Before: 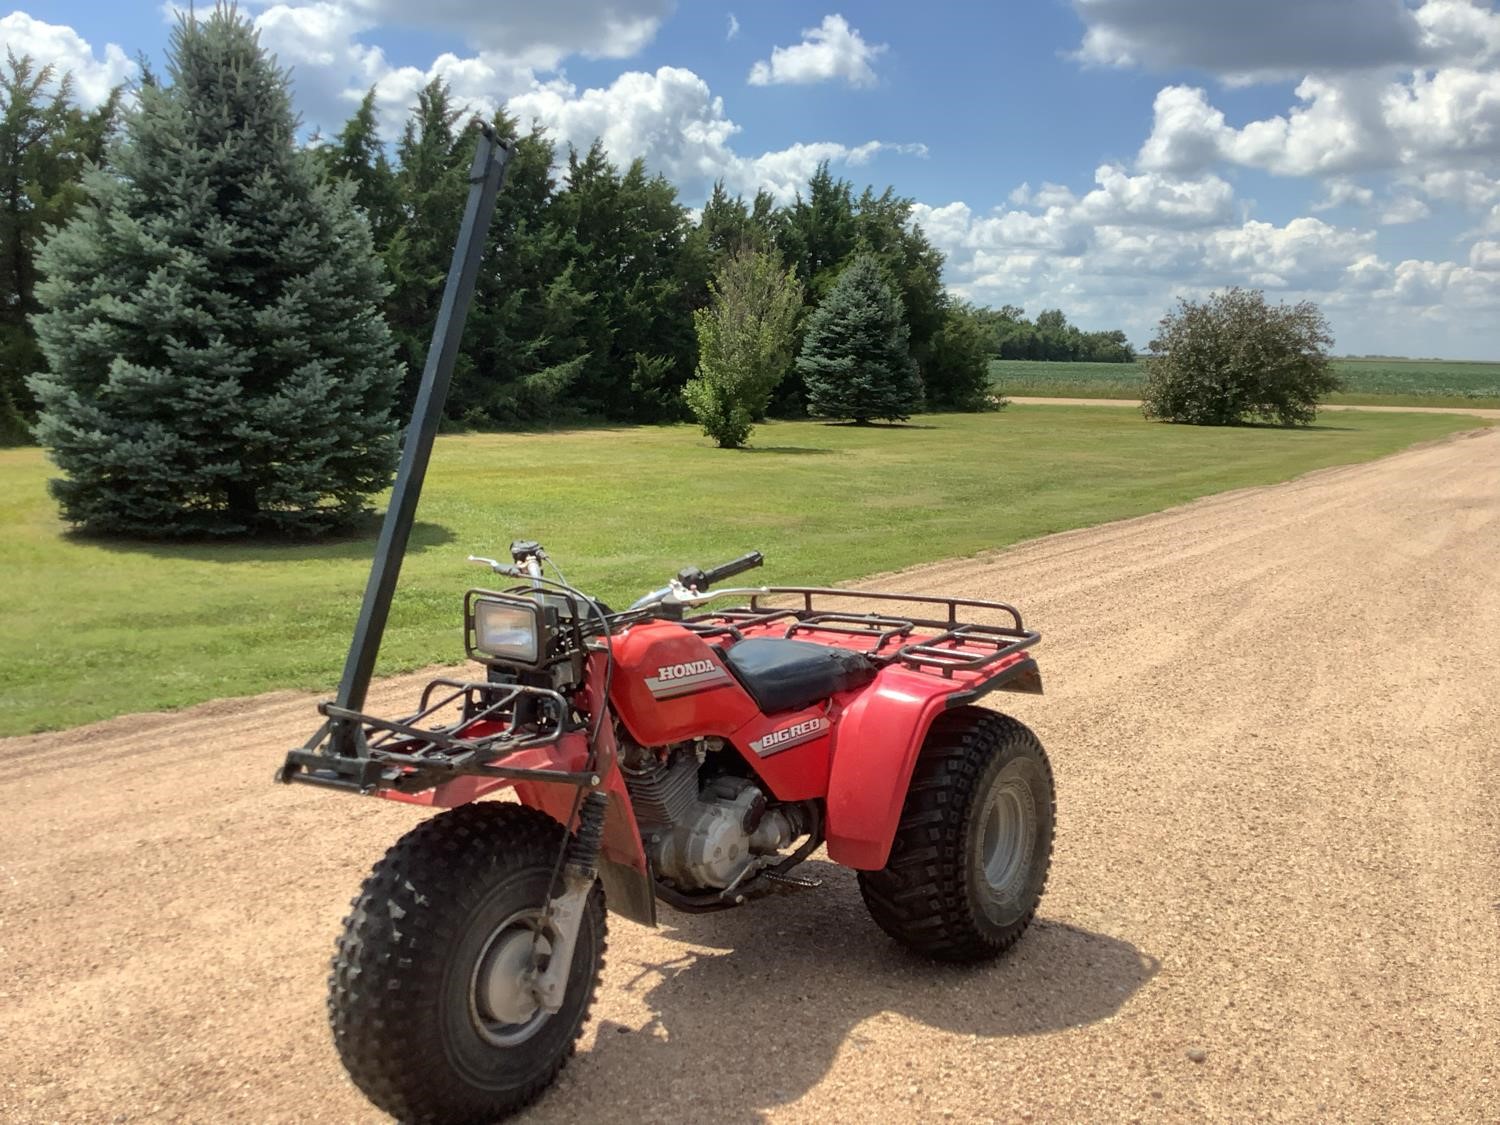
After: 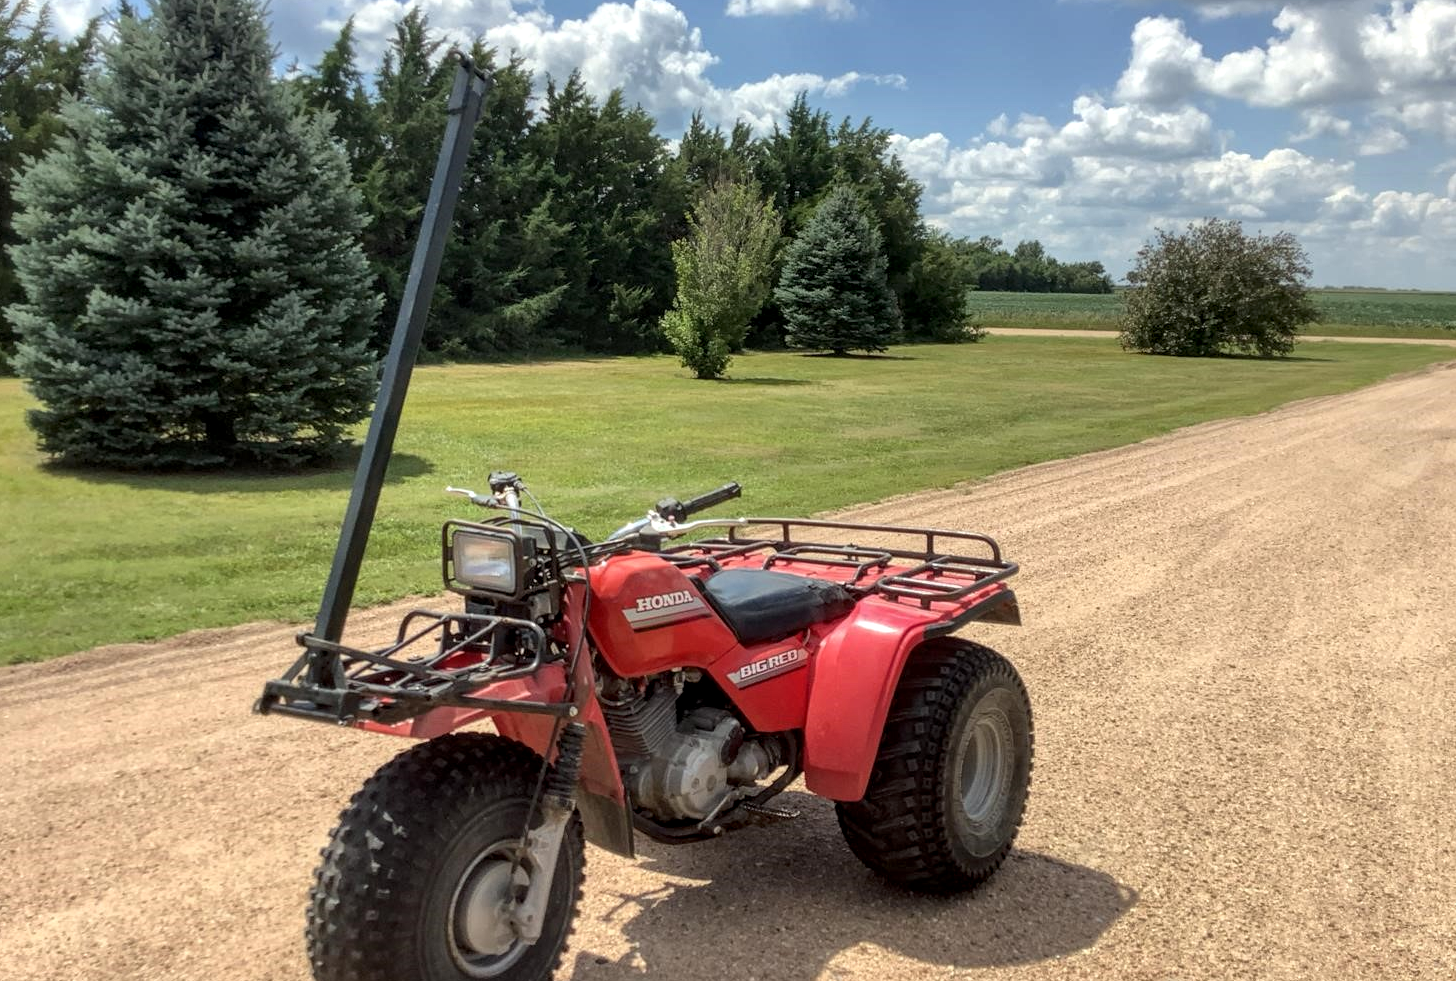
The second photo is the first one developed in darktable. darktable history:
crop: left 1.507%, top 6.147%, right 1.379%, bottom 6.637%
local contrast: detail 130%
